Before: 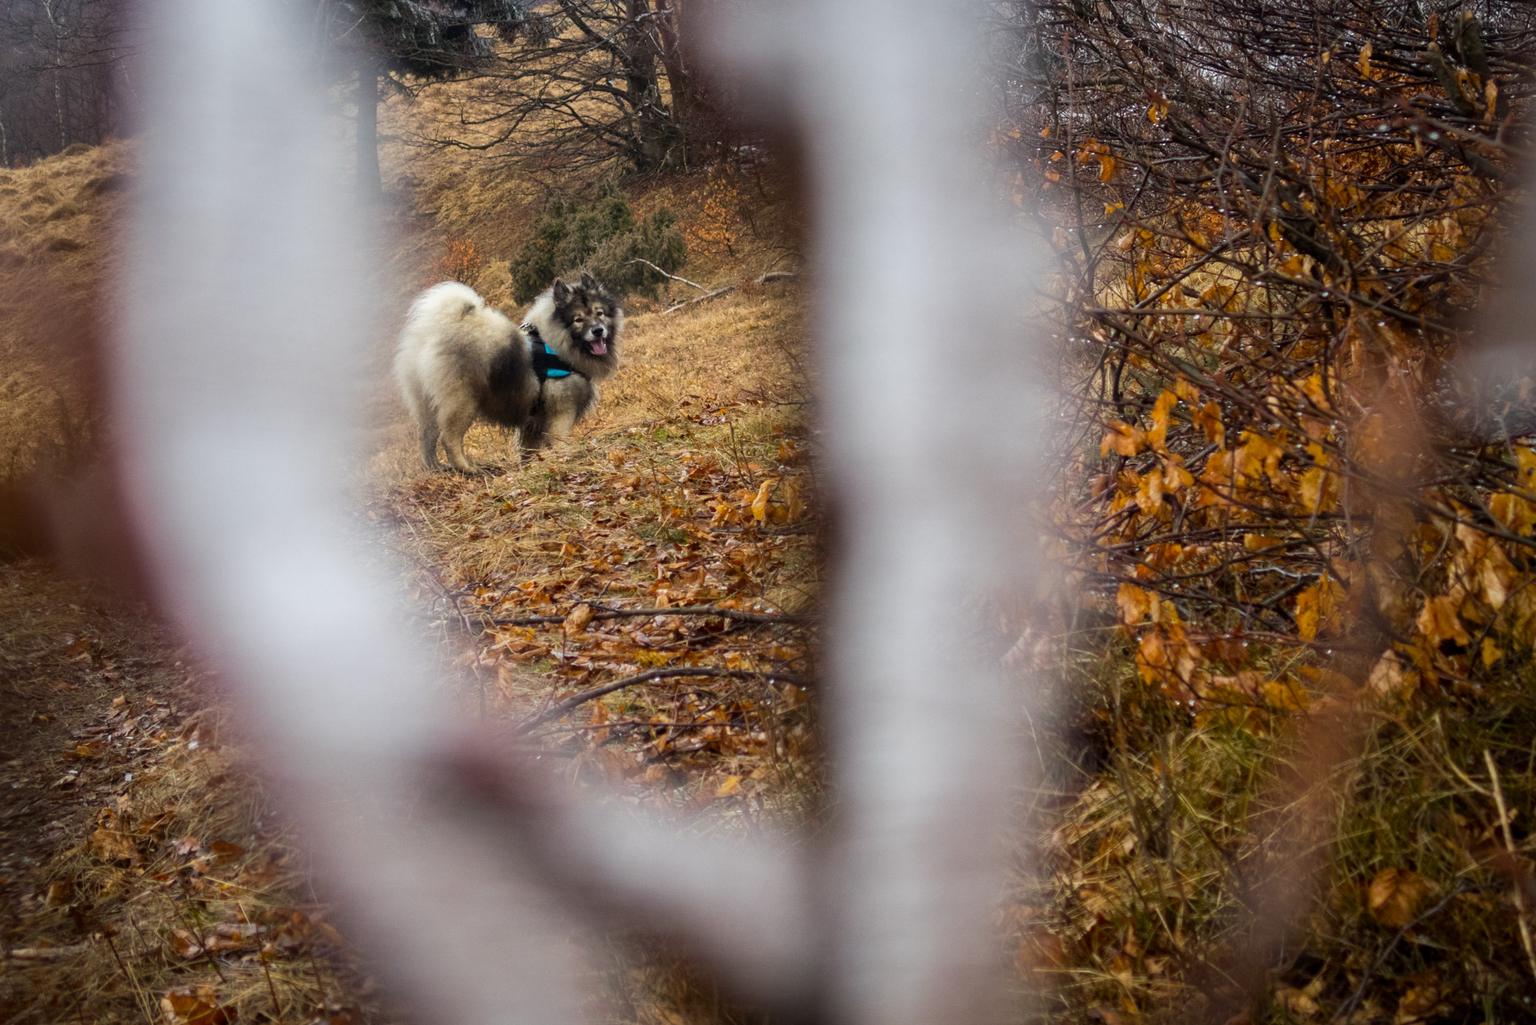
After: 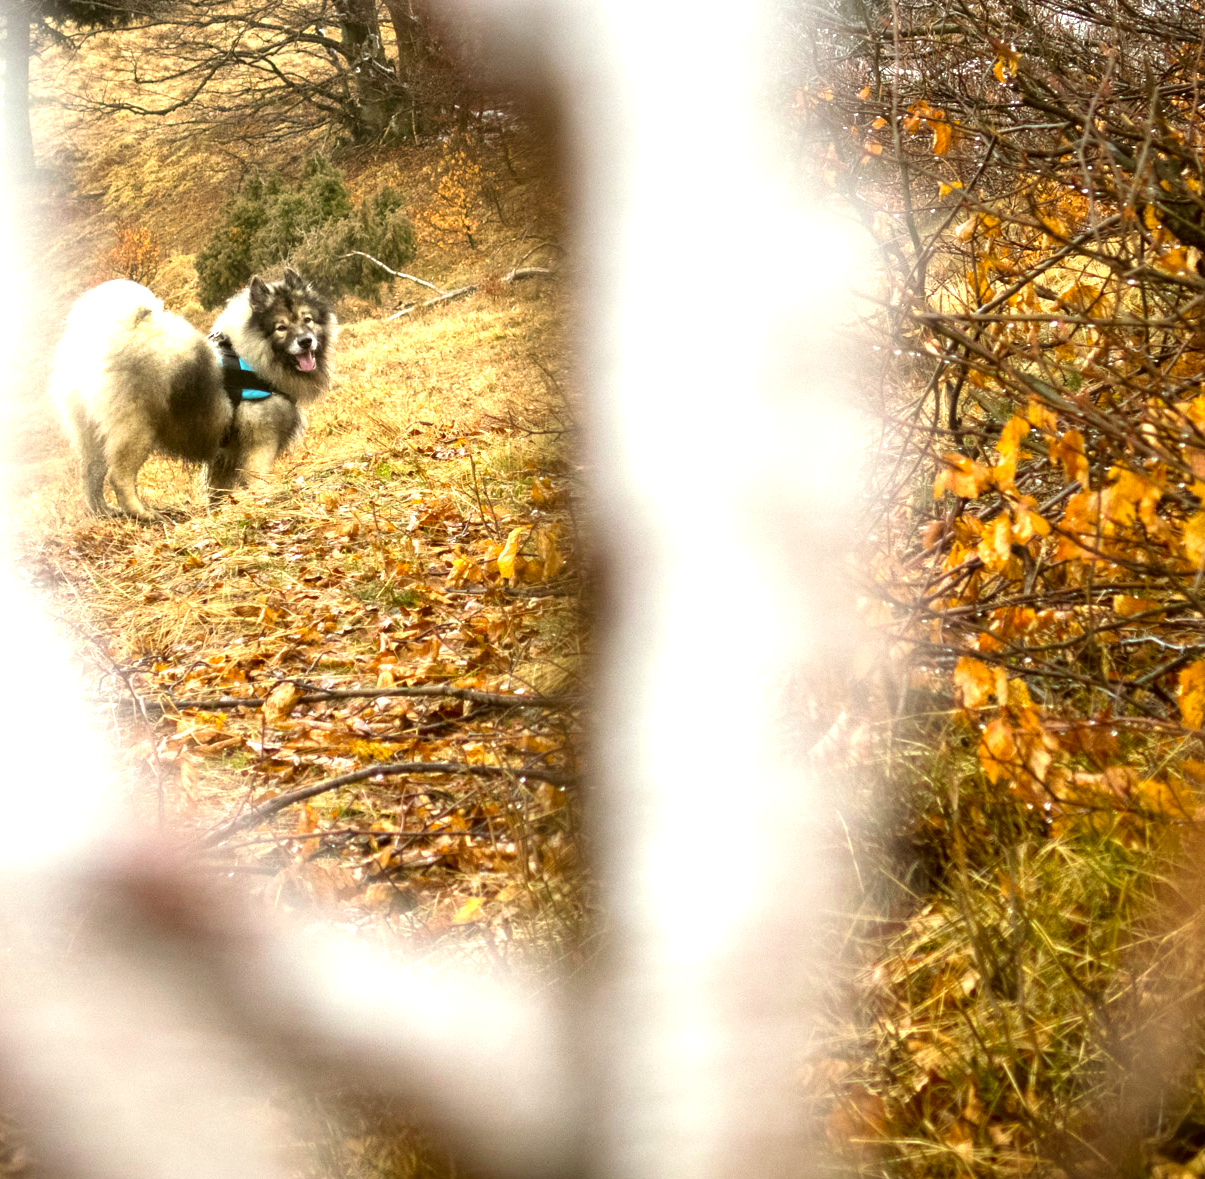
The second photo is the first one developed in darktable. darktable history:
exposure: black level correction 0, exposure 0.699 EV, compensate exposure bias true, compensate highlight preservation false
color correction: highlights a* -1.65, highlights b* 10.29, shadows a* 0.732, shadows b* 18.74
contrast brightness saturation: saturation -0.058
crop and rotate: left 23.046%, top 5.632%, right 14.188%, bottom 2.271%
